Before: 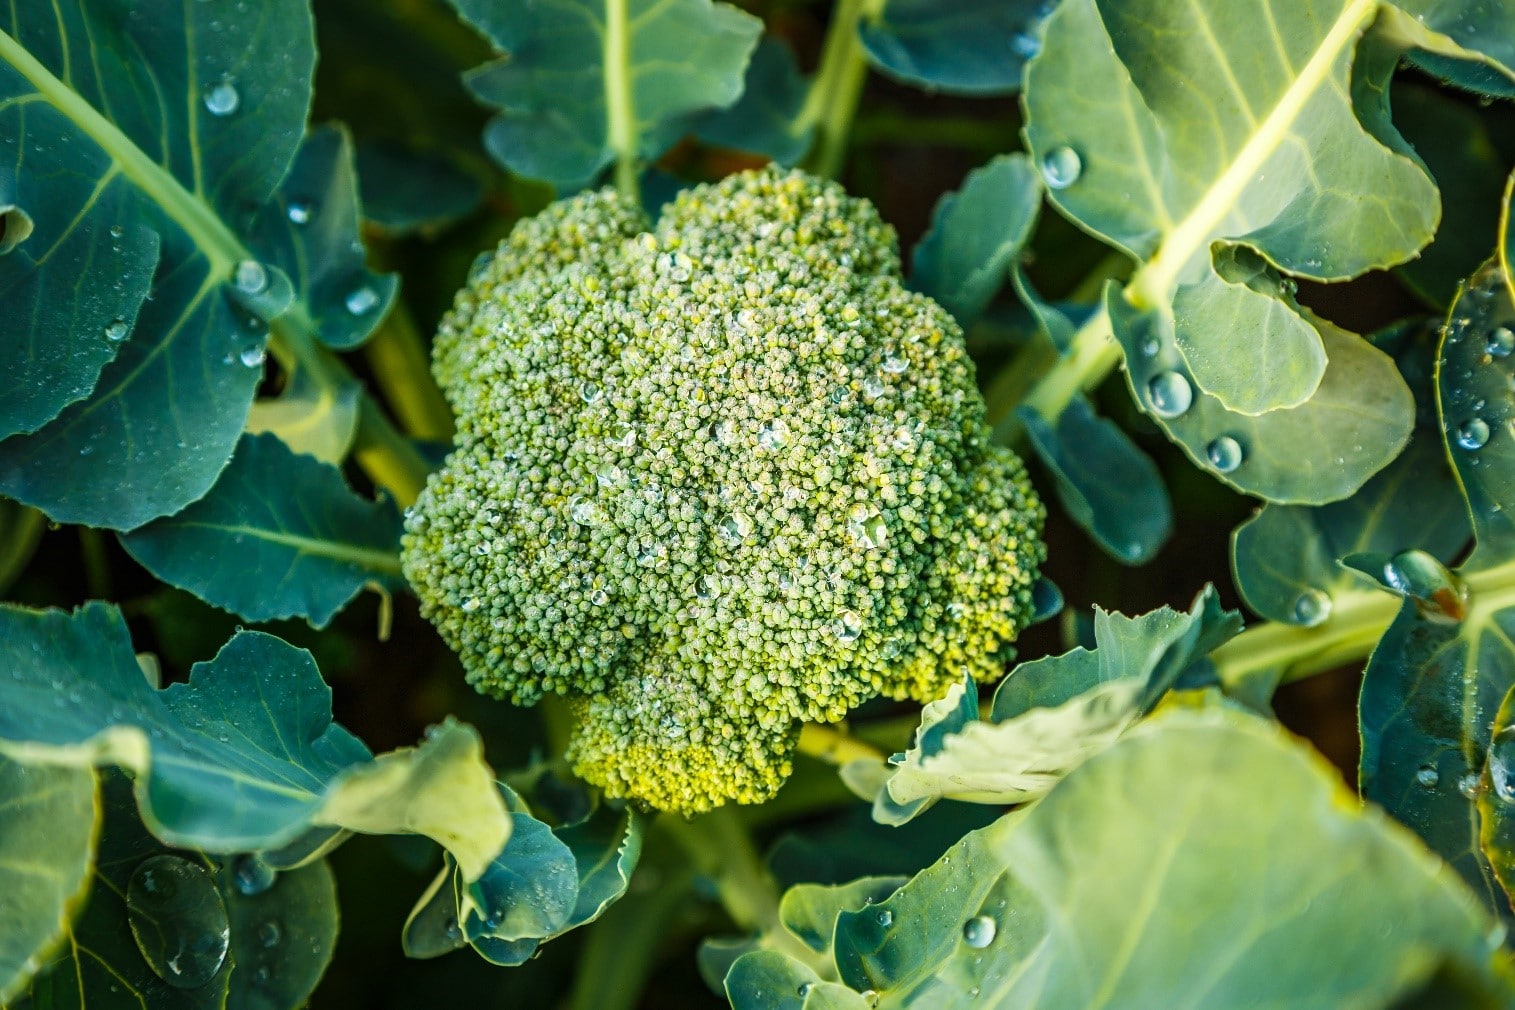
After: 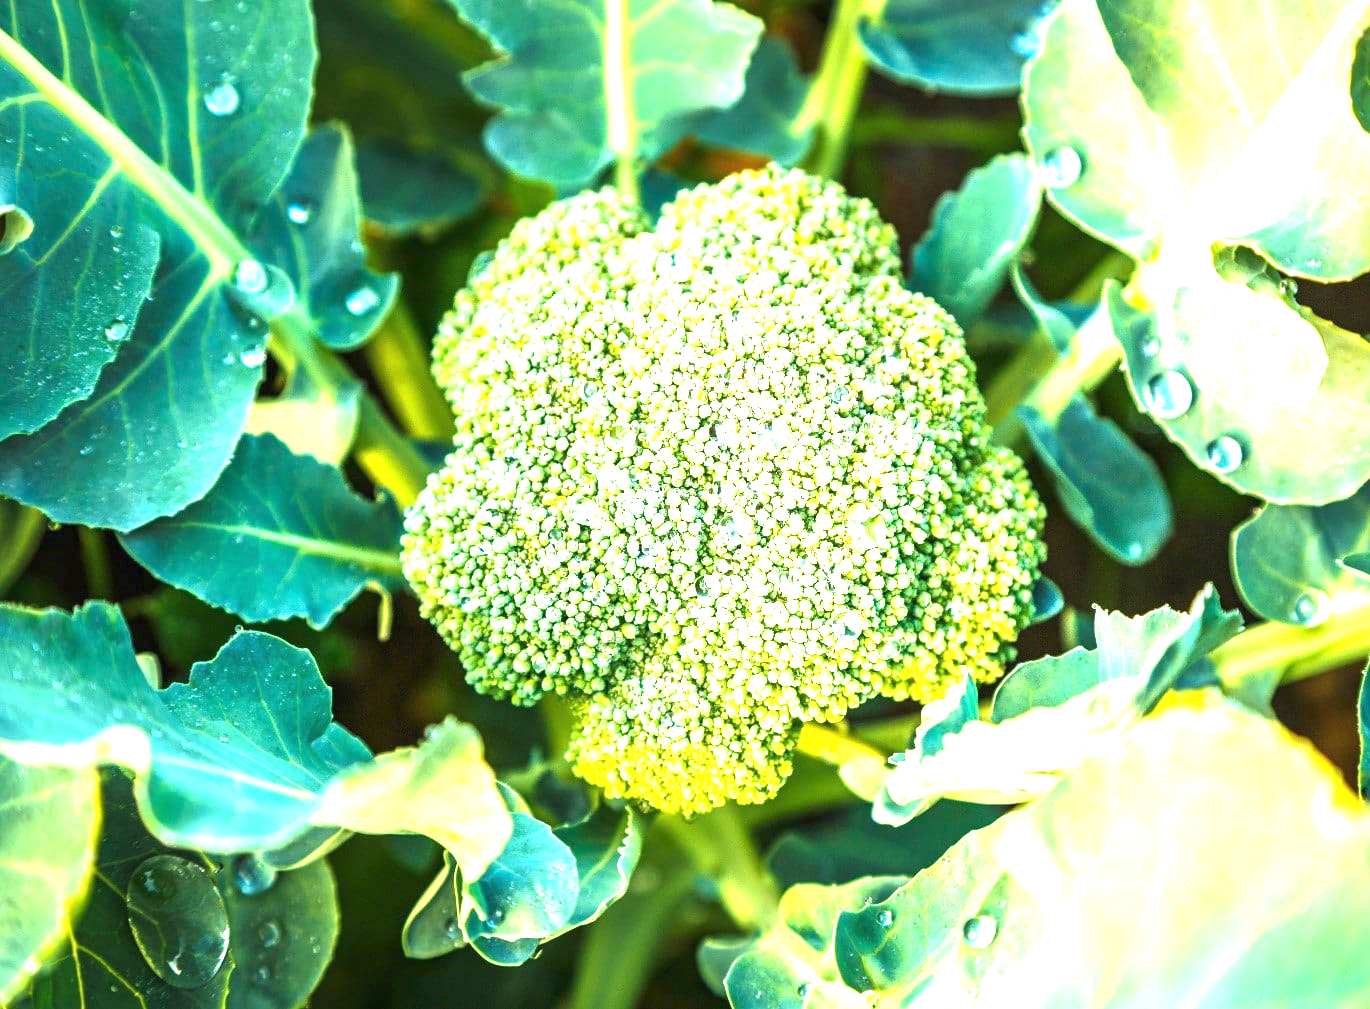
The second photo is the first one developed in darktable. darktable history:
crop: right 9.509%, bottom 0.031%
exposure: black level correction 0, exposure 2.138 EV, compensate exposure bias true, compensate highlight preservation false
